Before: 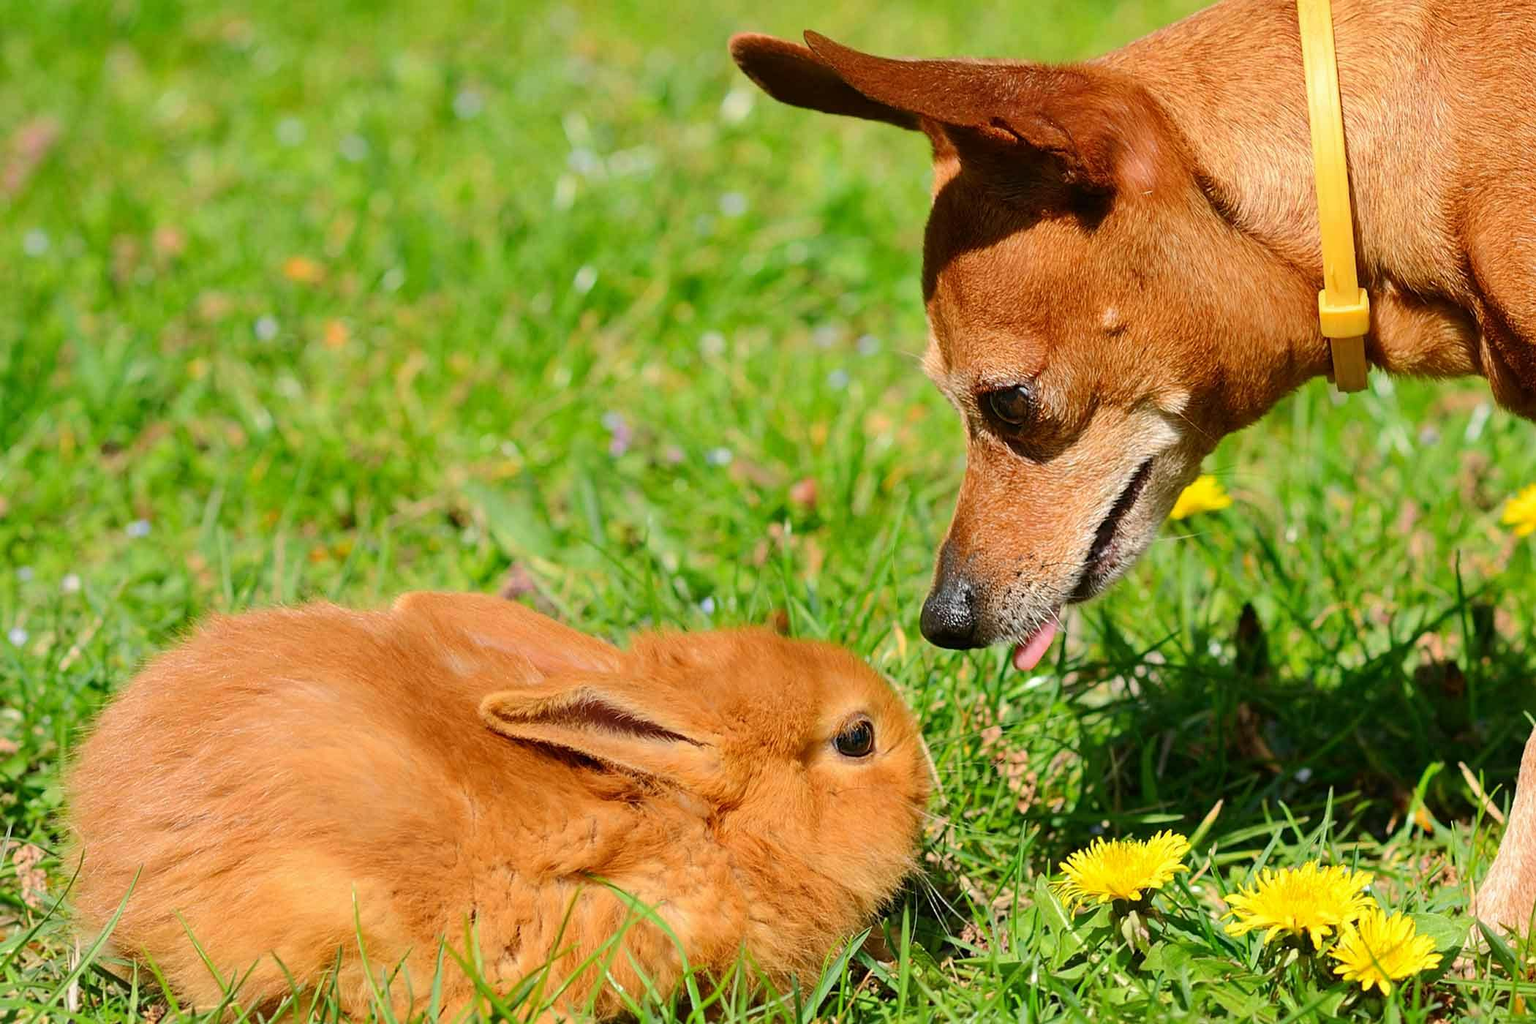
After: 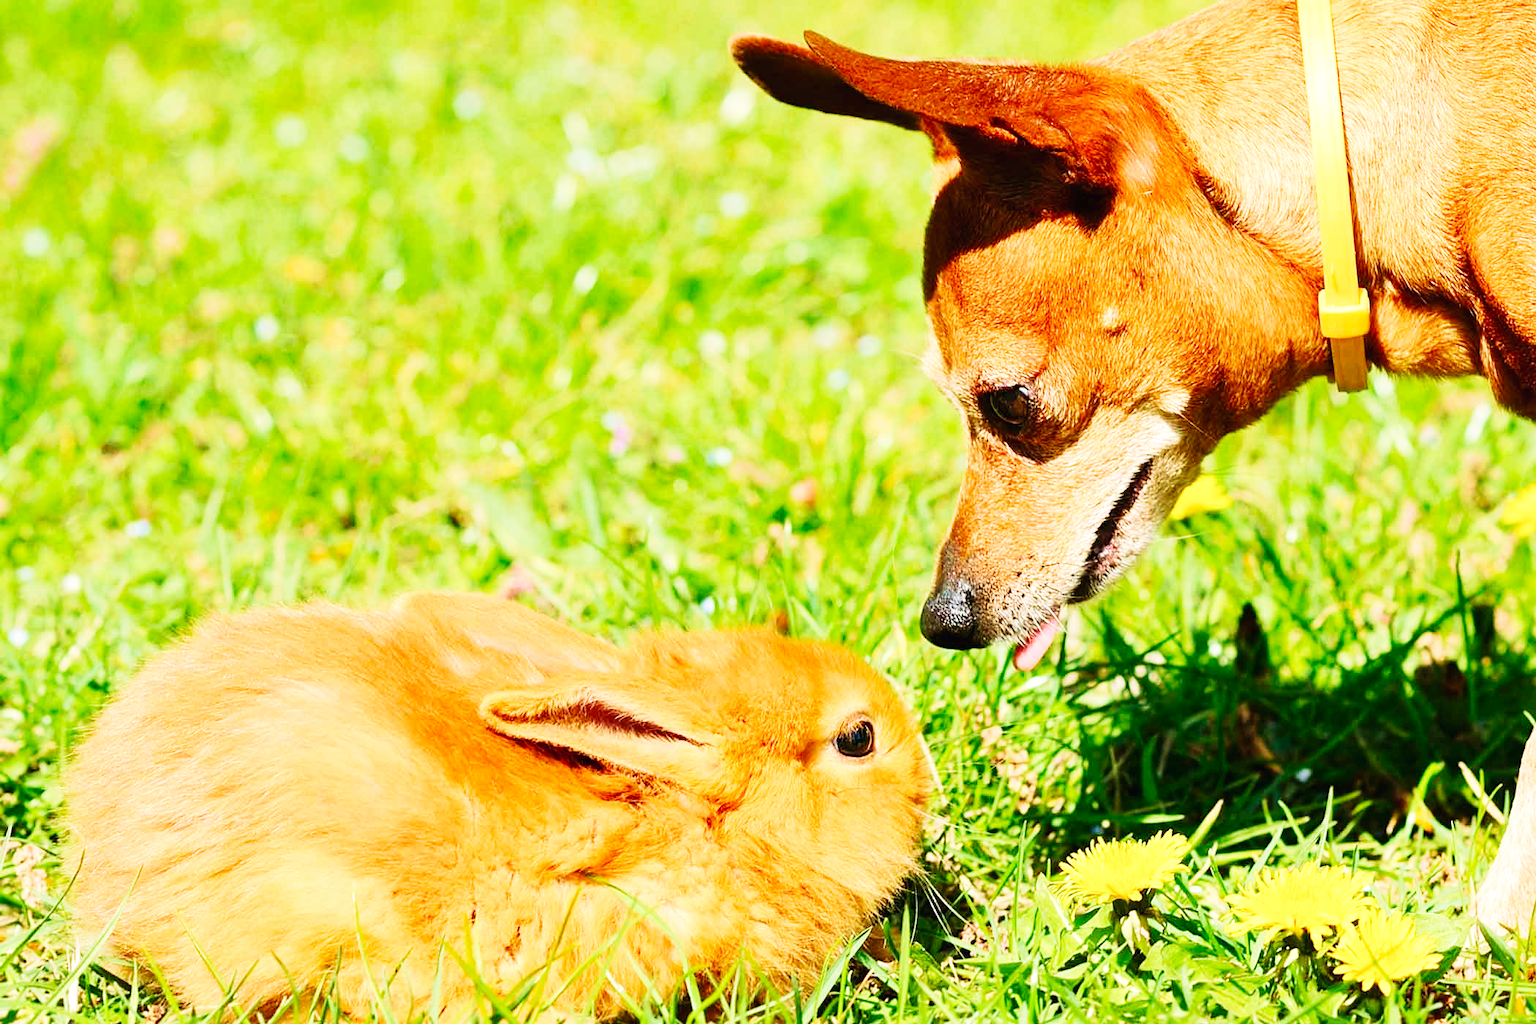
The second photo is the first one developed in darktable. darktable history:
base curve: curves: ch0 [(0, 0.003) (0.001, 0.002) (0.006, 0.004) (0.02, 0.022) (0.048, 0.086) (0.094, 0.234) (0.162, 0.431) (0.258, 0.629) (0.385, 0.8) (0.548, 0.918) (0.751, 0.988) (1, 1)], preserve colors none
velvia: strength 55.86%
